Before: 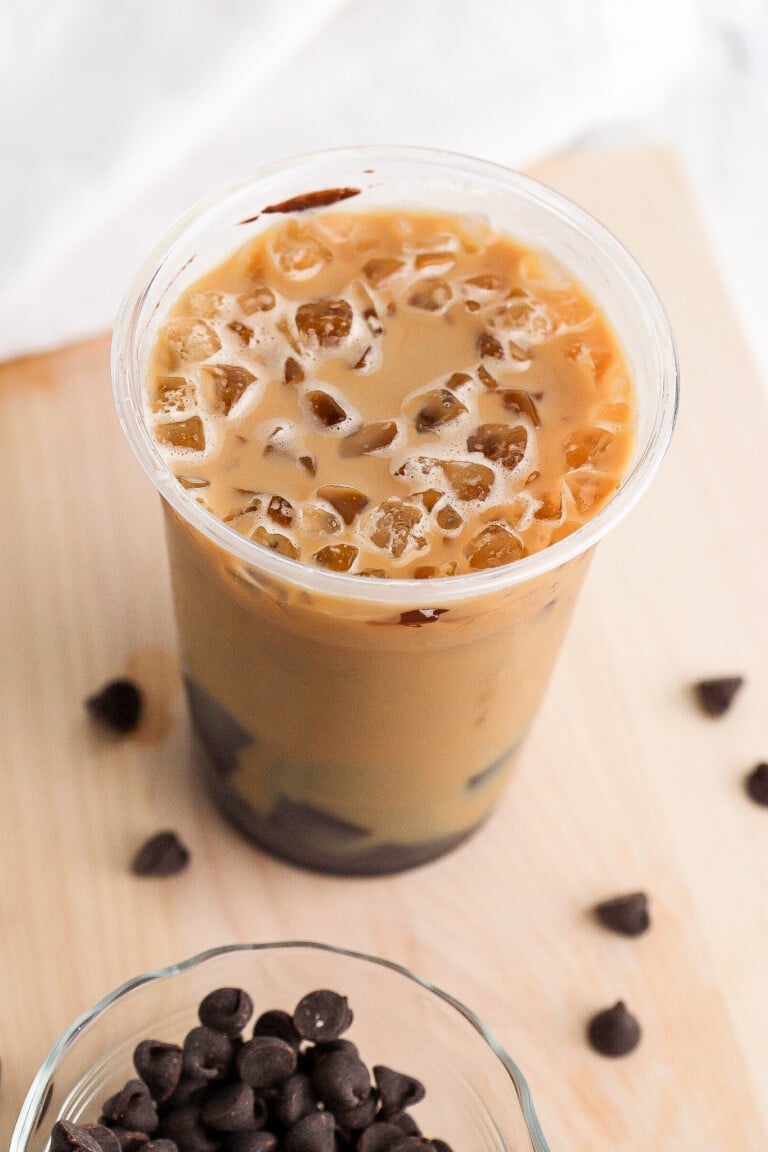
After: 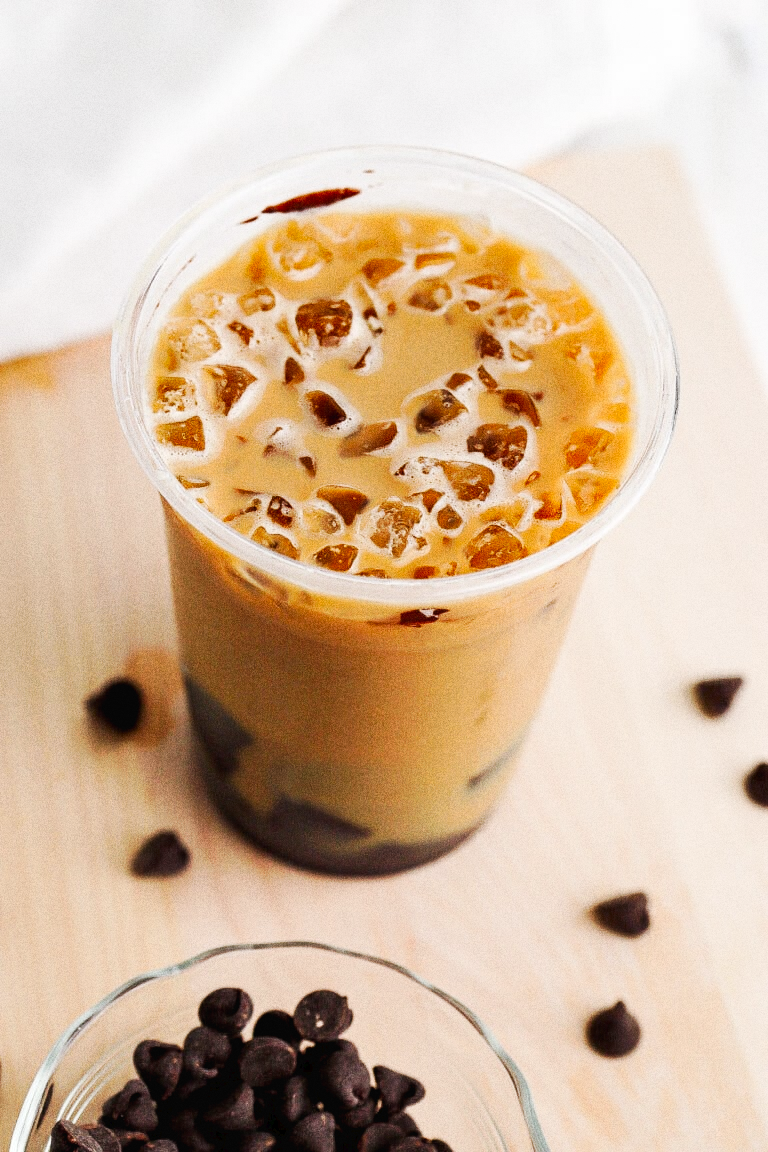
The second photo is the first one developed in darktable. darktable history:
shadows and highlights: radius 125.46, shadows 30.51, highlights -30.51, low approximation 0.01, soften with gaussian
tone equalizer: on, module defaults
tone curve: curves: ch0 [(0, 0) (0.003, 0.016) (0.011, 0.016) (0.025, 0.016) (0.044, 0.016) (0.069, 0.016) (0.1, 0.026) (0.136, 0.047) (0.177, 0.088) (0.224, 0.14) (0.277, 0.2) (0.335, 0.276) (0.399, 0.37) (0.468, 0.47) (0.543, 0.583) (0.623, 0.698) (0.709, 0.779) (0.801, 0.858) (0.898, 0.929) (1, 1)], preserve colors none
grain: coarseness 9.61 ISO, strength 35.62%
exposure: compensate highlight preservation false
